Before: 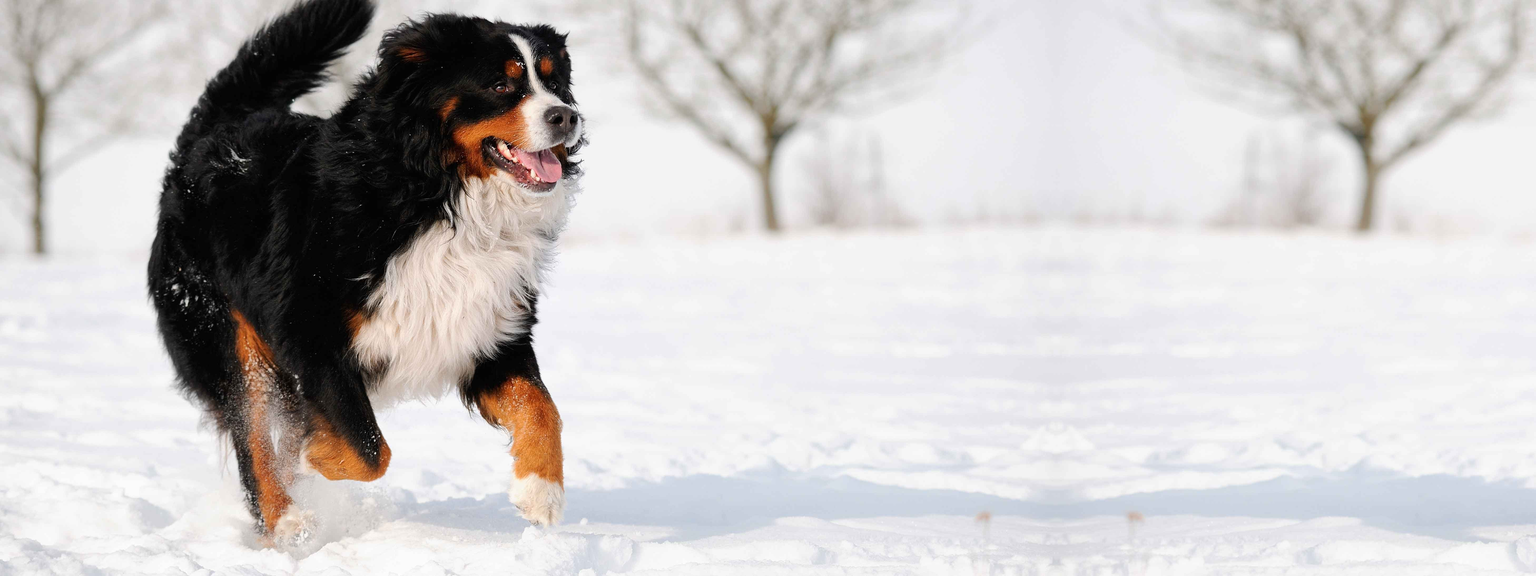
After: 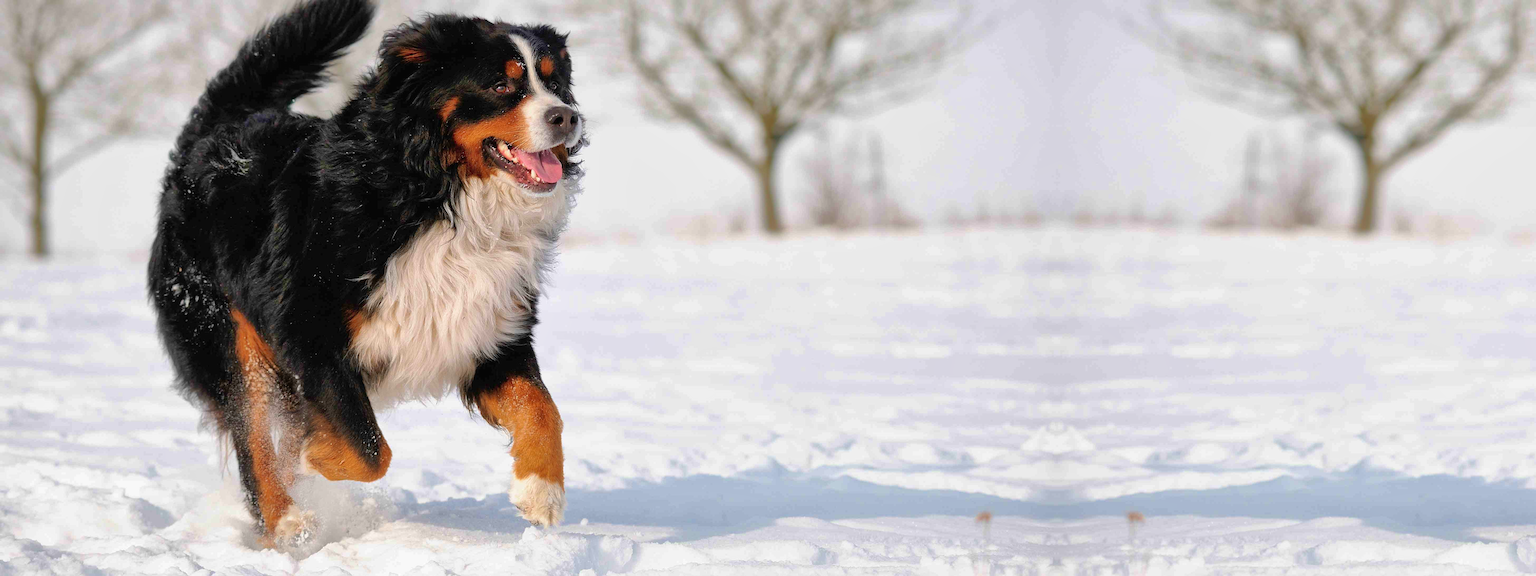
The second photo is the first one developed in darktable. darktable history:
velvia: strength 45%
shadows and highlights: on, module defaults
